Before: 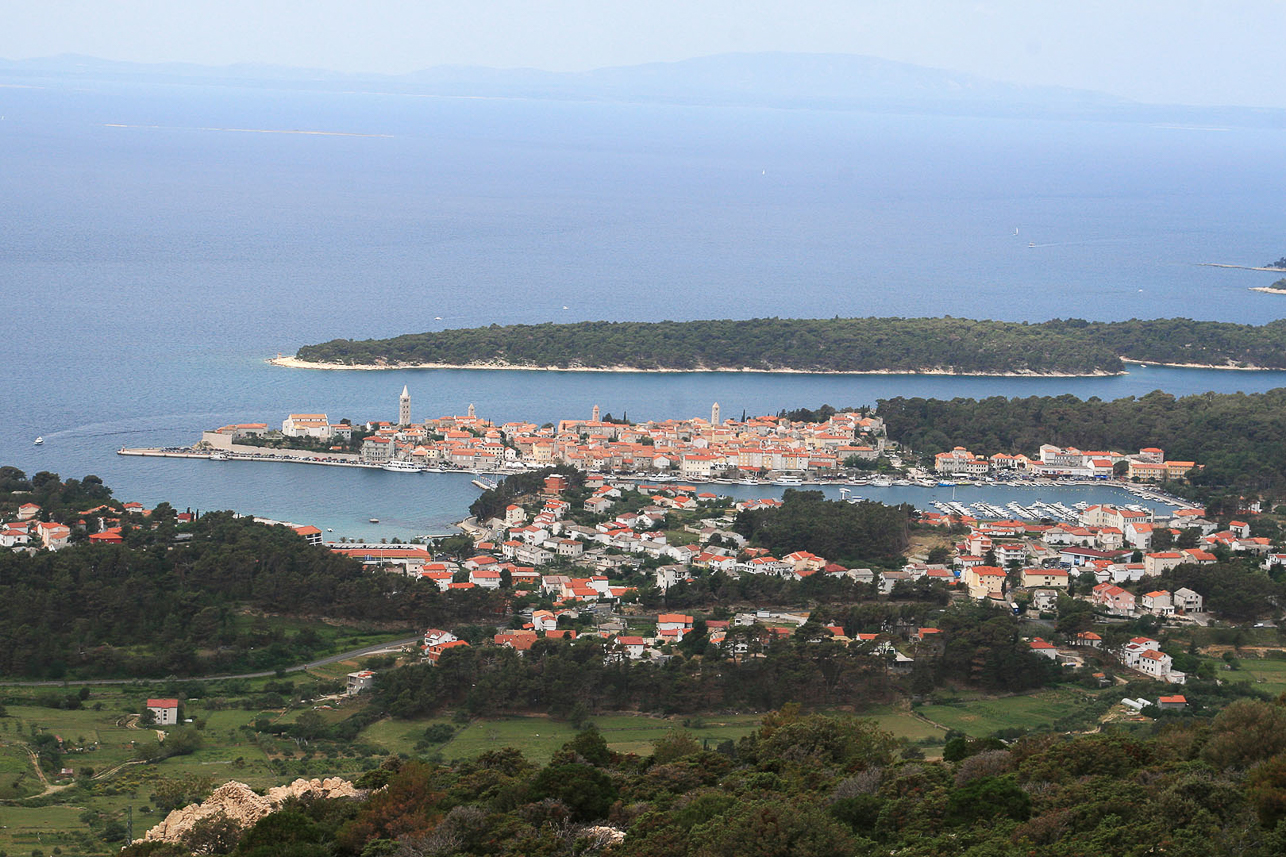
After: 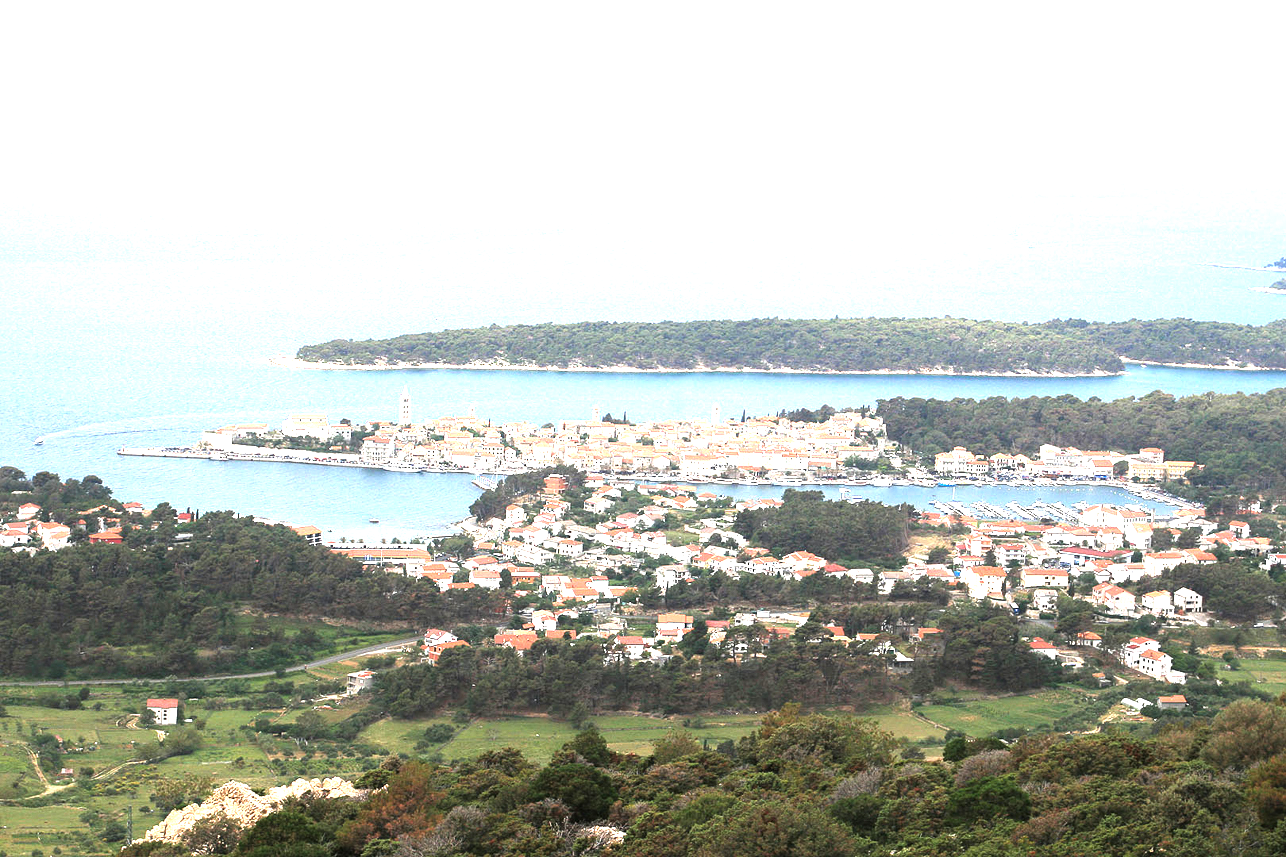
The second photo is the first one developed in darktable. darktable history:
exposure: black level correction 0, exposure 0.947 EV, compensate highlight preservation false
tone equalizer: -8 EV -0.789 EV, -7 EV -0.718 EV, -6 EV -0.596 EV, -5 EV -0.385 EV, -3 EV 0.399 EV, -2 EV 0.6 EV, -1 EV 0.69 EV, +0 EV 0.742 EV
